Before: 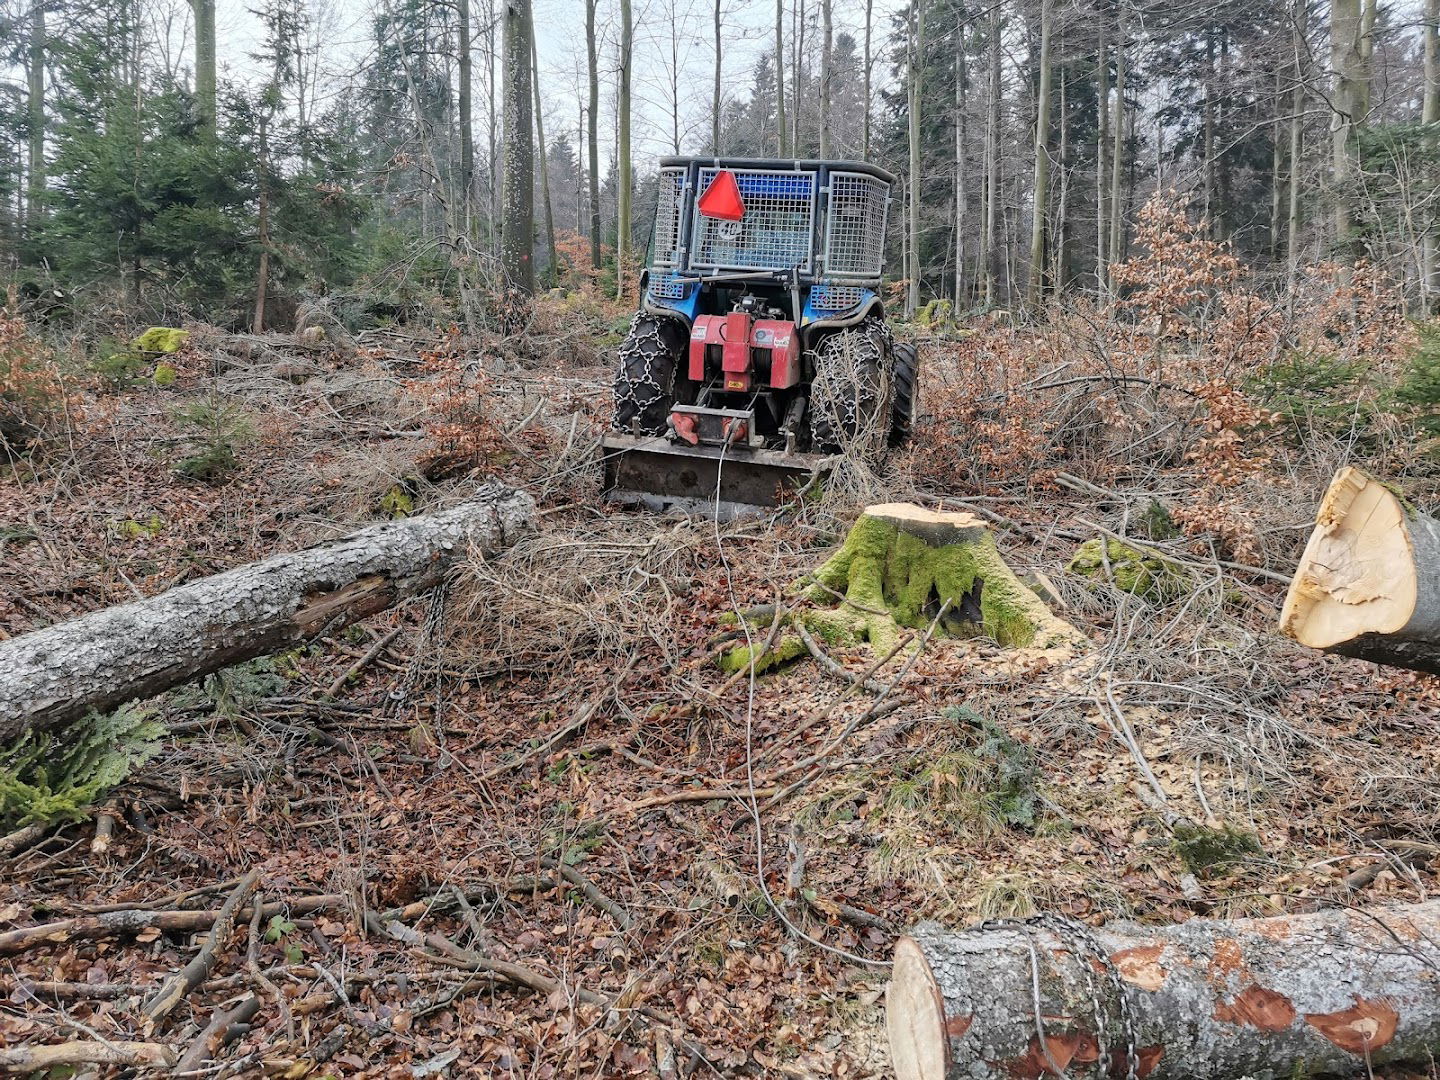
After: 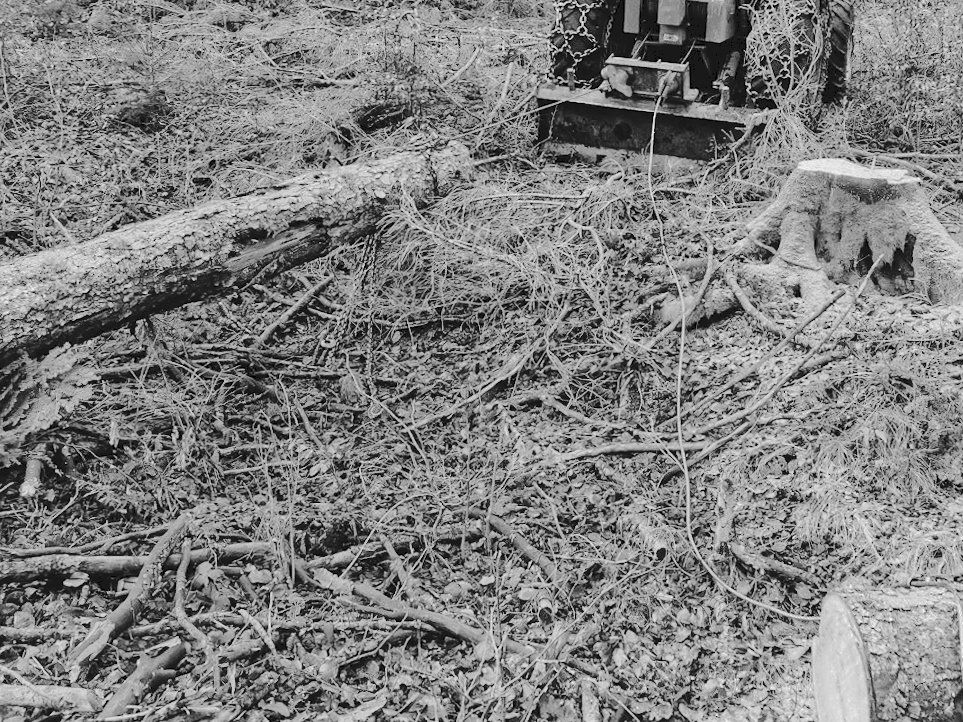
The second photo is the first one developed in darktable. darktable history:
tone curve: curves: ch0 [(0, 0) (0.003, 0.089) (0.011, 0.089) (0.025, 0.088) (0.044, 0.089) (0.069, 0.094) (0.1, 0.108) (0.136, 0.119) (0.177, 0.147) (0.224, 0.204) (0.277, 0.28) (0.335, 0.389) (0.399, 0.486) (0.468, 0.588) (0.543, 0.647) (0.623, 0.705) (0.709, 0.759) (0.801, 0.815) (0.898, 0.873) (1, 1)], preserve colors none
color zones: curves: ch1 [(0, -0.014) (0.143, -0.013) (0.286, -0.013) (0.429, -0.016) (0.571, -0.019) (0.714, -0.015) (0.857, 0.002) (1, -0.014)]
crop and rotate: angle -0.82°, left 3.85%, top 31.828%, right 27.992%
